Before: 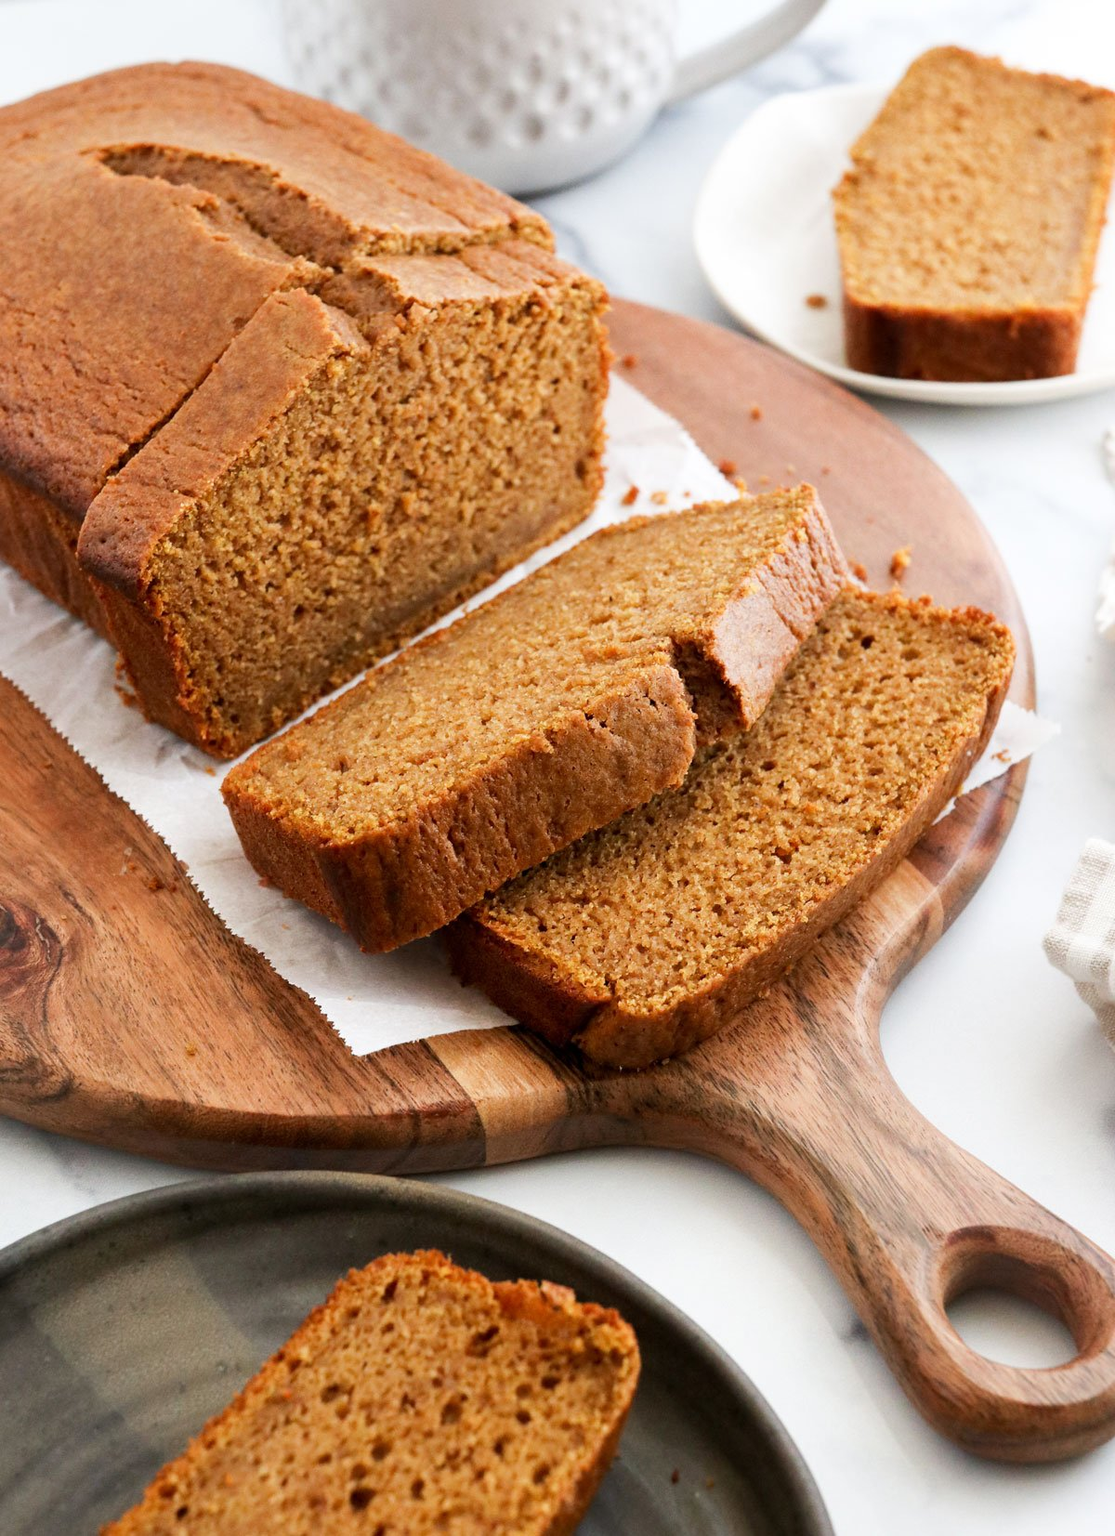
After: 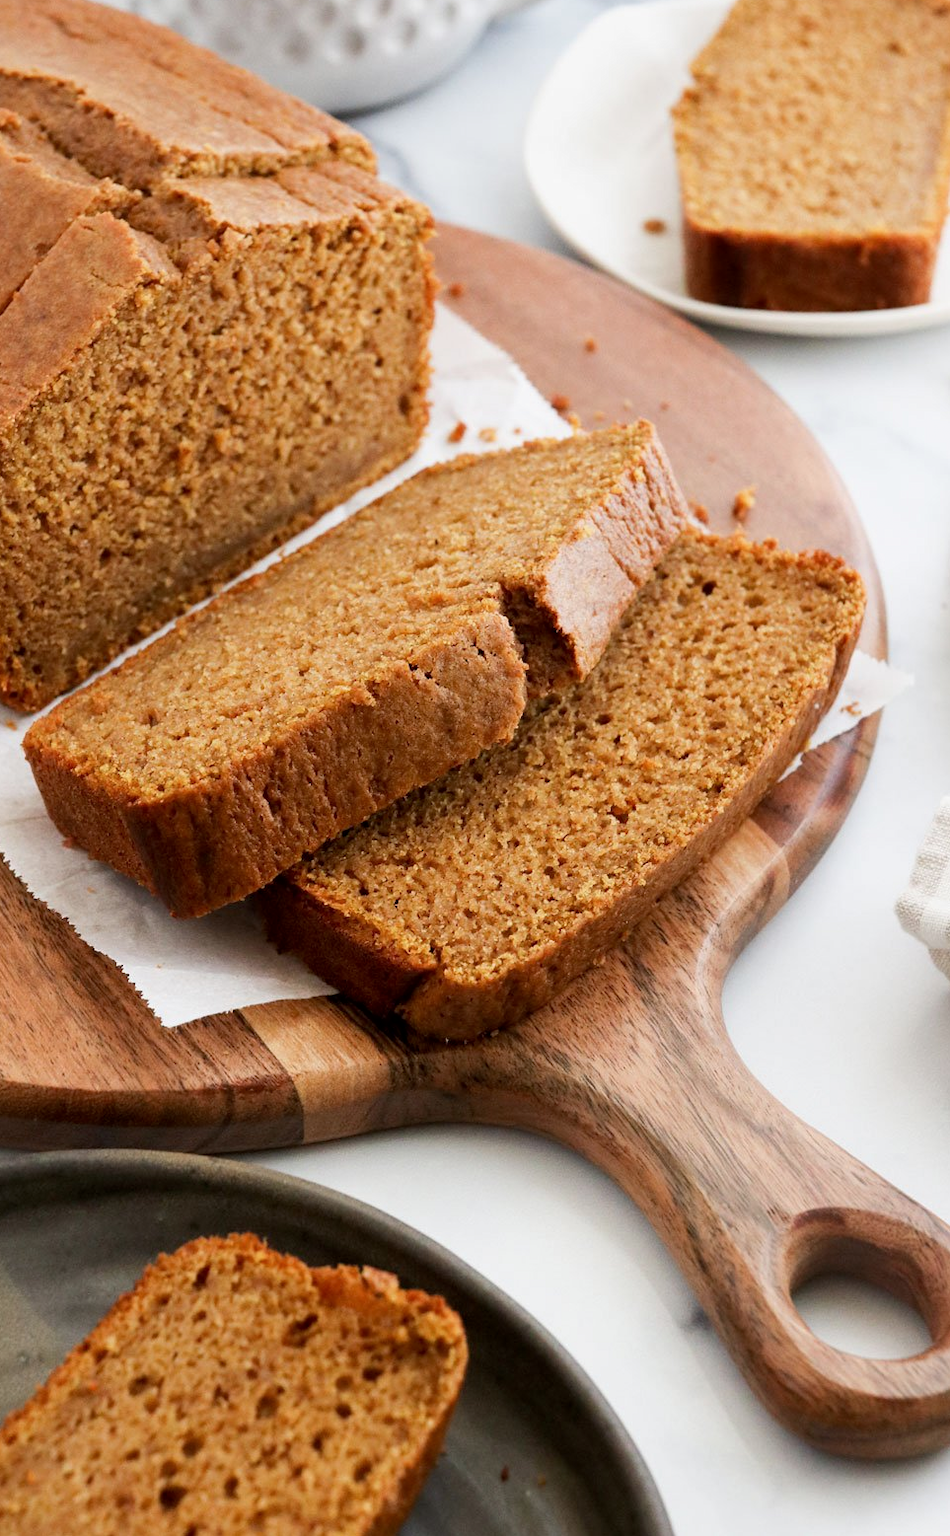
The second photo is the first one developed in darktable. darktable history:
crop and rotate: left 17.959%, top 5.771%, right 1.742%
exposure: black level correction 0.002, exposure -0.1 EV, compensate highlight preservation false
contrast brightness saturation: saturation -0.04
